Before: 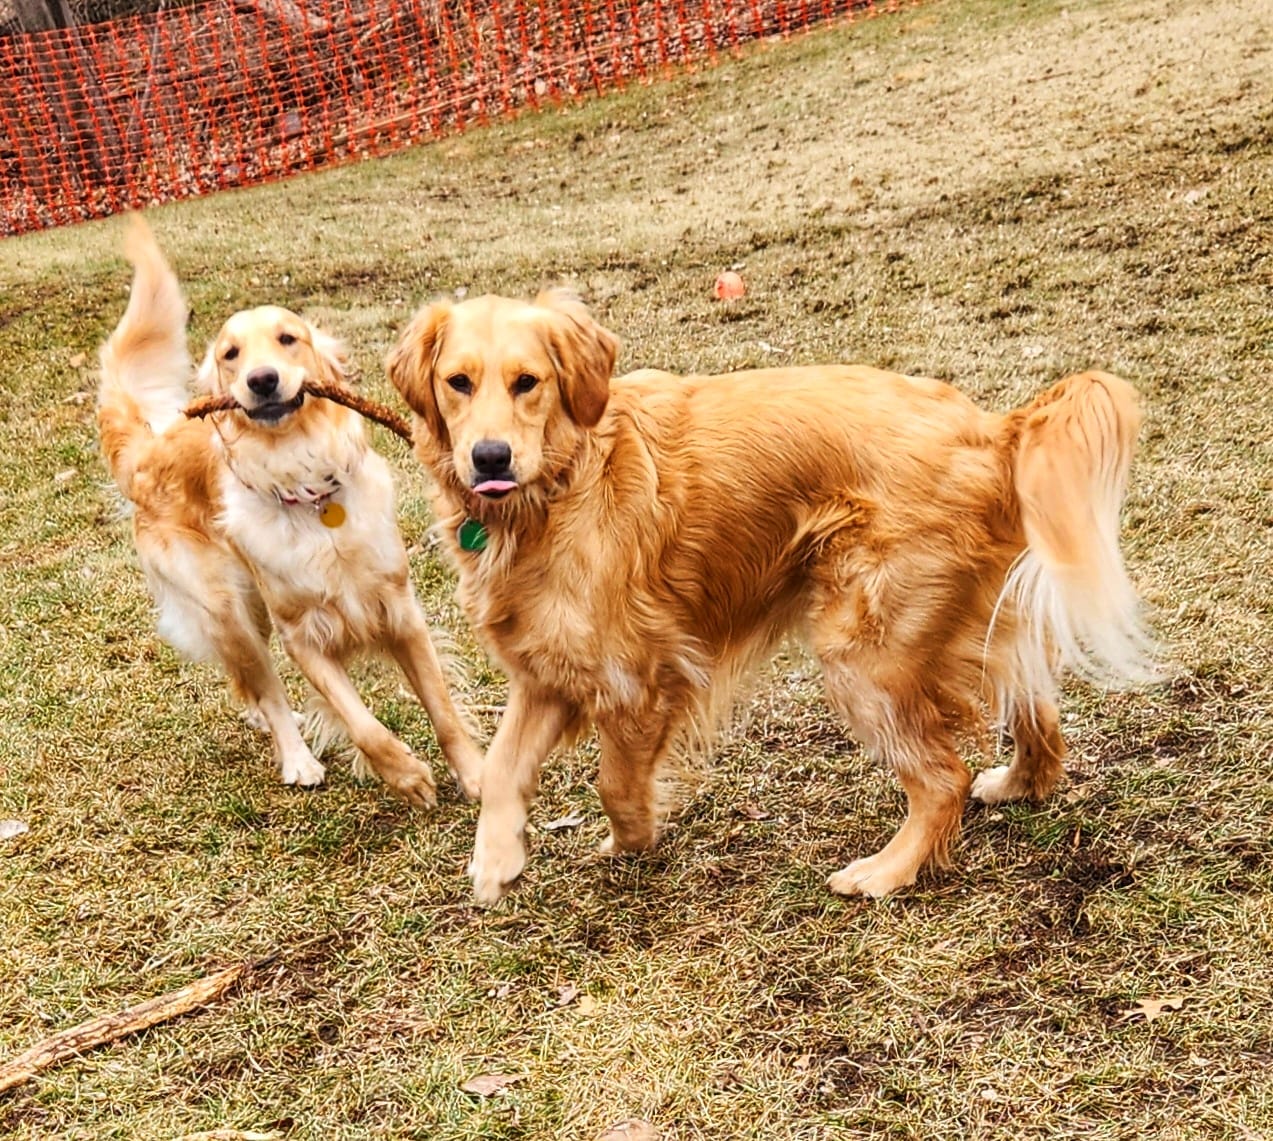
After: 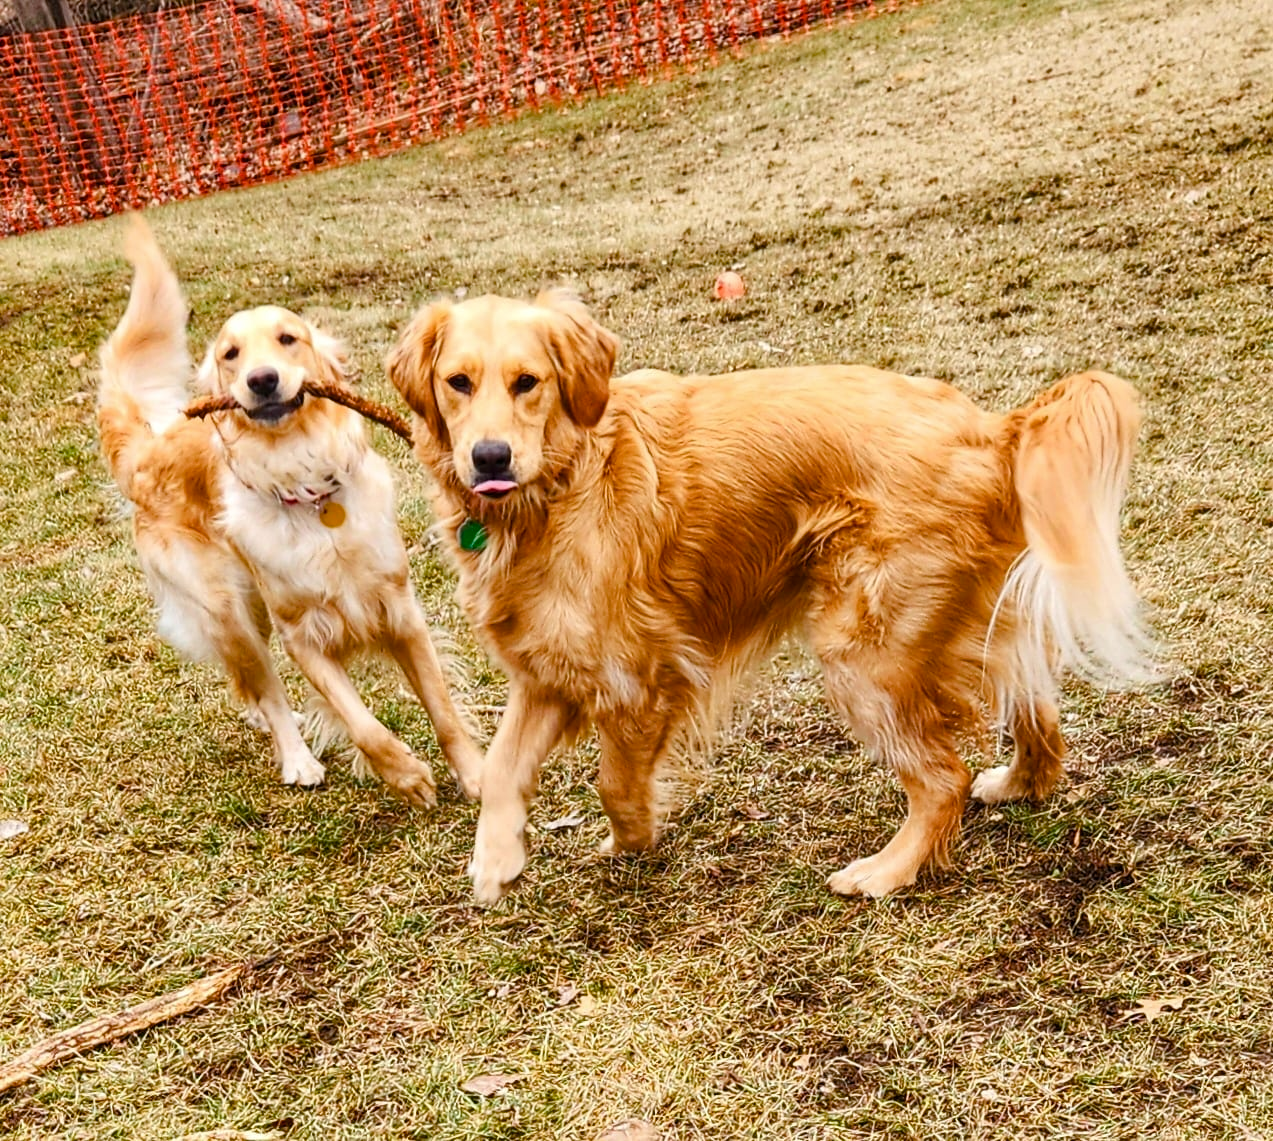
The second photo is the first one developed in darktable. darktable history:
color balance rgb: perceptual saturation grading › global saturation 20%, perceptual saturation grading › highlights -25.254%, perceptual saturation grading › shadows 24.817%
